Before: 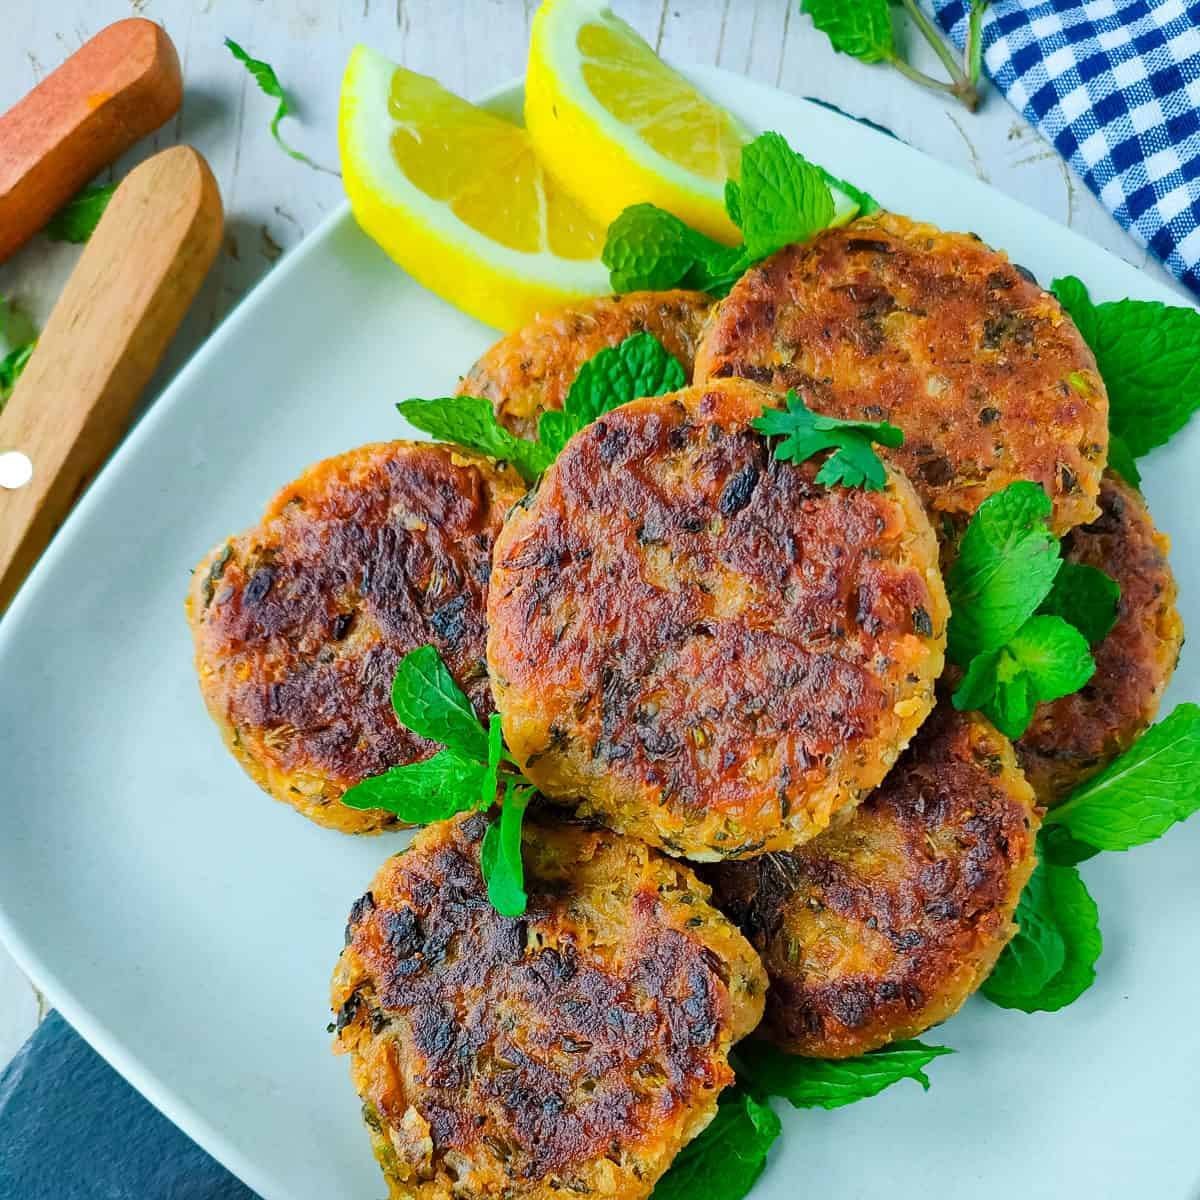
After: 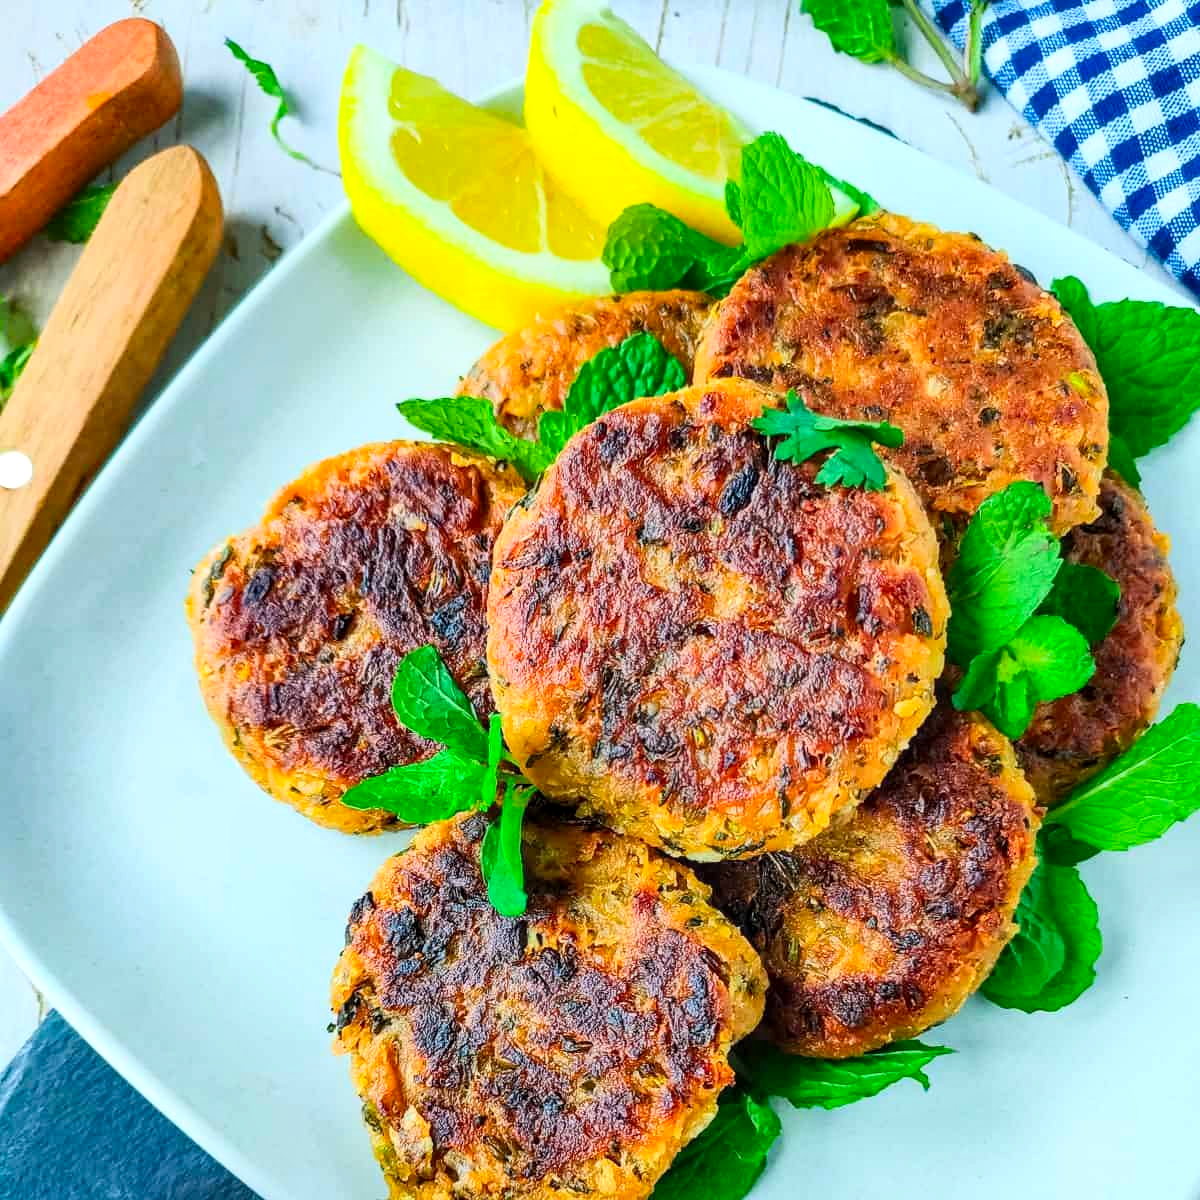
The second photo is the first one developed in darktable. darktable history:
local contrast: detail 130%
contrast brightness saturation: contrast 0.203, brightness 0.161, saturation 0.225
